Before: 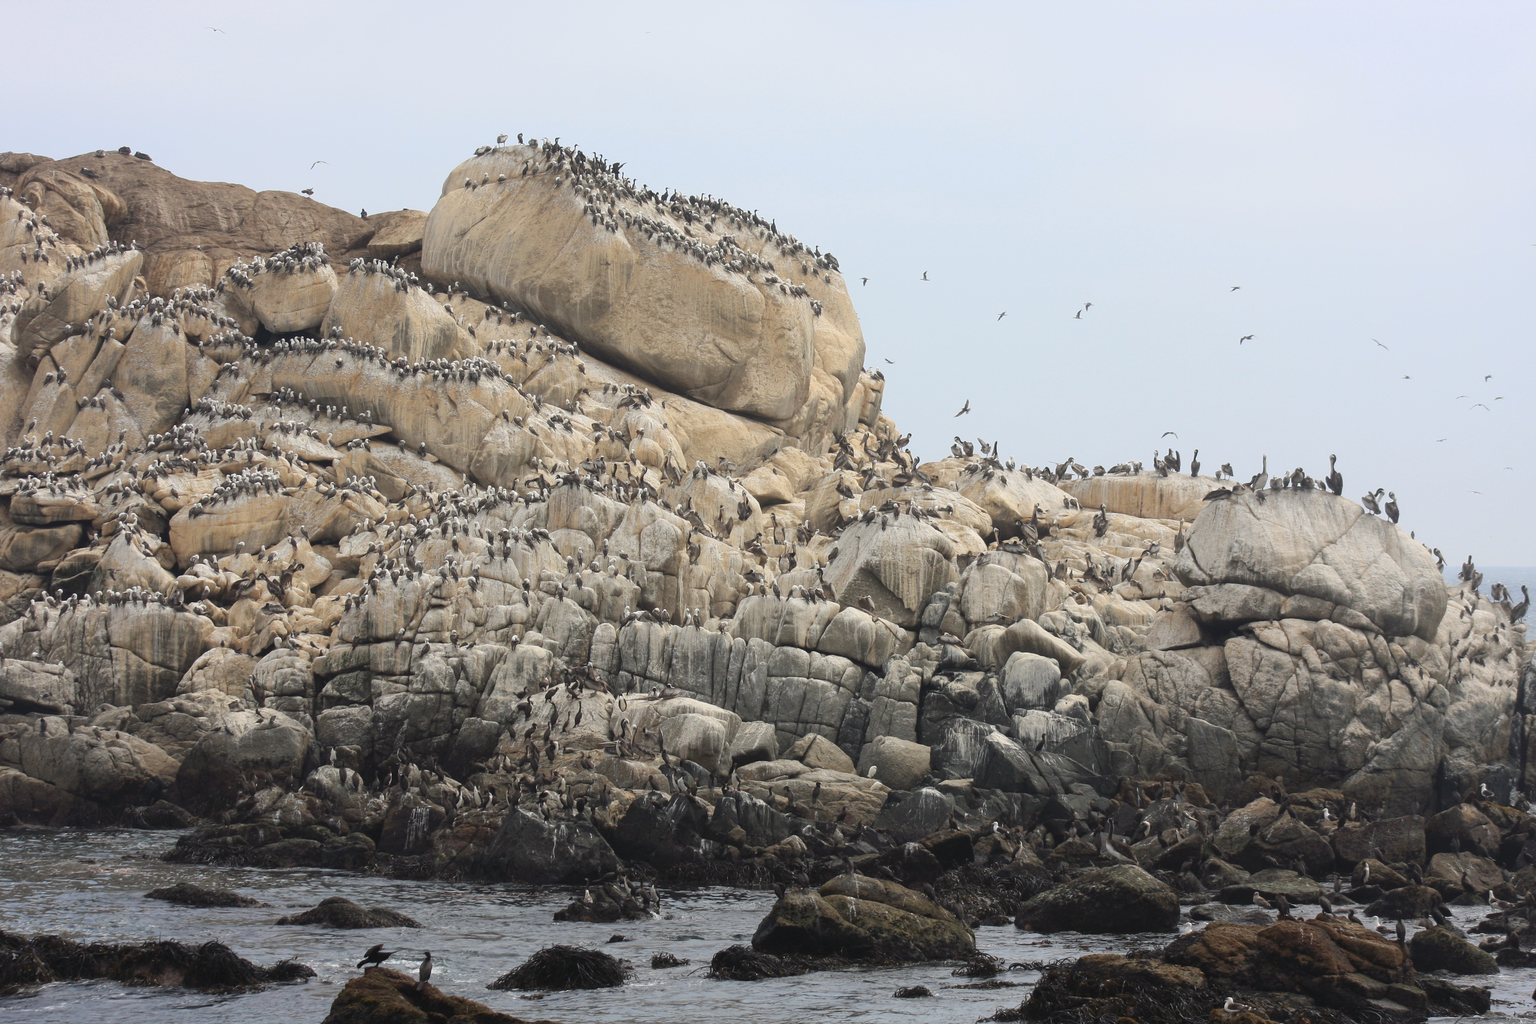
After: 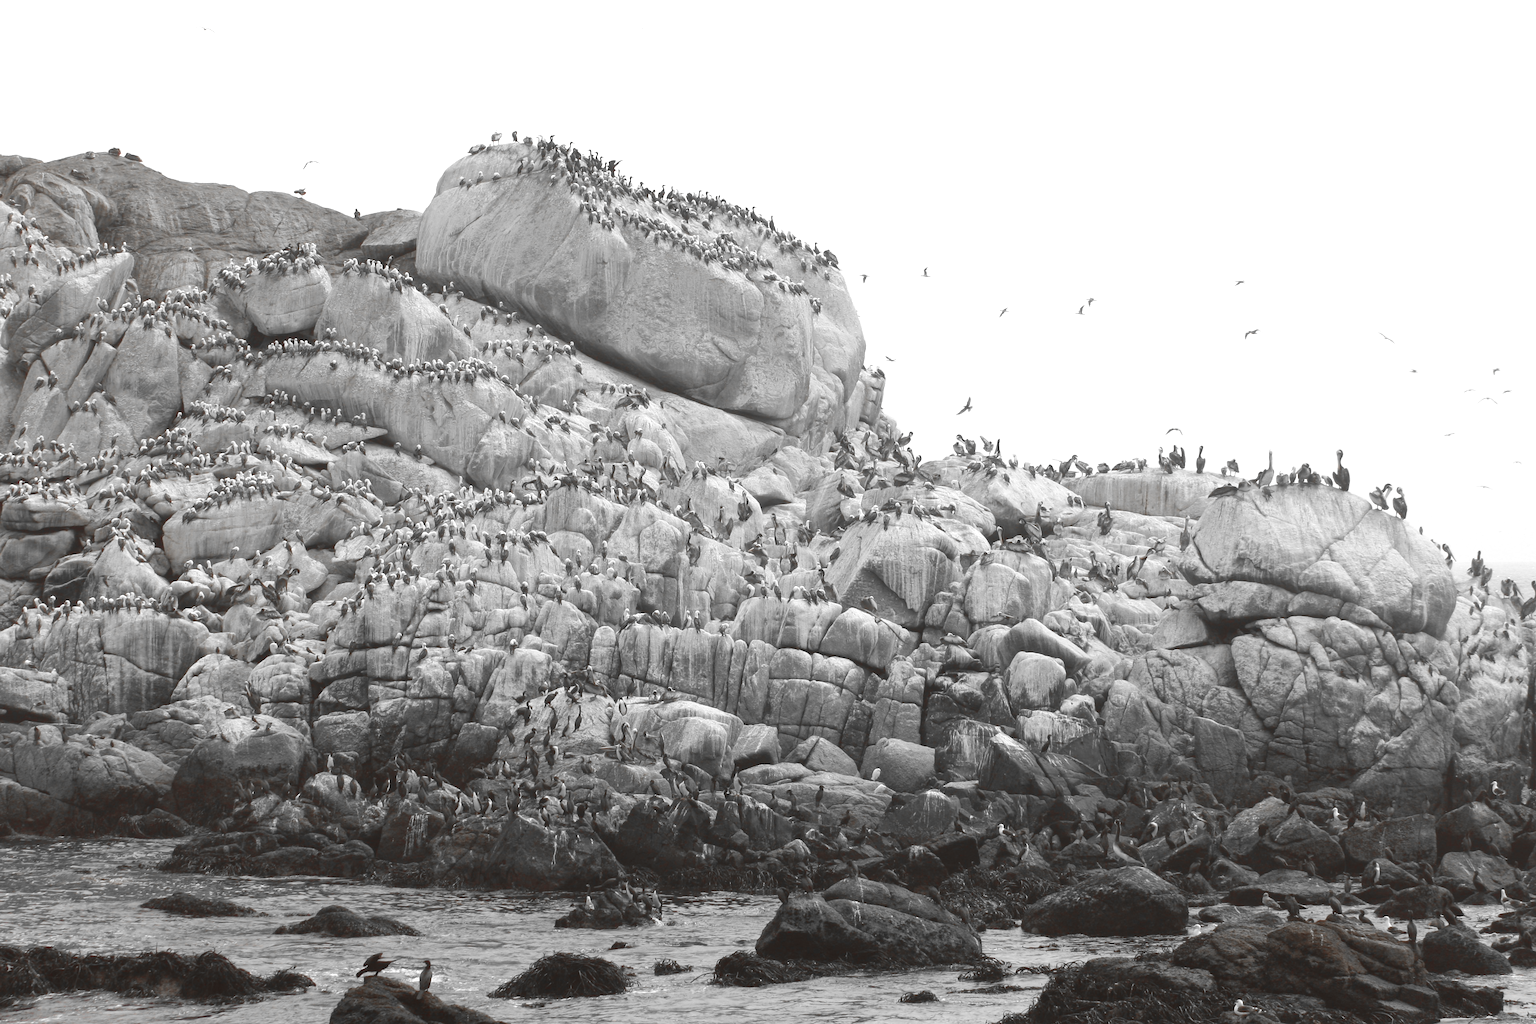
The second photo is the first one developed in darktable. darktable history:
exposure: black level correction 0, exposure 0.877 EV, compensate exposure bias true, compensate highlight preservation false
color calibration: x 0.329, y 0.345, temperature 5633 K
rotate and perspective: rotation -0.45°, automatic cropping original format, crop left 0.008, crop right 0.992, crop top 0.012, crop bottom 0.988
local contrast: mode bilateral grid, contrast 10, coarseness 25, detail 115%, midtone range 0.2
color zones: curves: ch0 [(0, 0.352) (0.143, 0.407) (0.286, 0.386) (0.429, 0.431) (0.571, 0.829) (0.714, 0.853) (0.857, 0.833) (1, 0.352)]; ch1 [(0, 0.604) (0.072, 0.726) (0.096, 0.608) (0.205, 0.007) (0.571, -0.006) (0.839, -0.013) (0.857, -0.012) (1, 0.604)]
color balance: lift [1.005, 1.002, 0.998, 0.998], gamma [1, 1.021, 1.02, 0.979], gain [0.923, 1.066, 1.056, 0.934]
